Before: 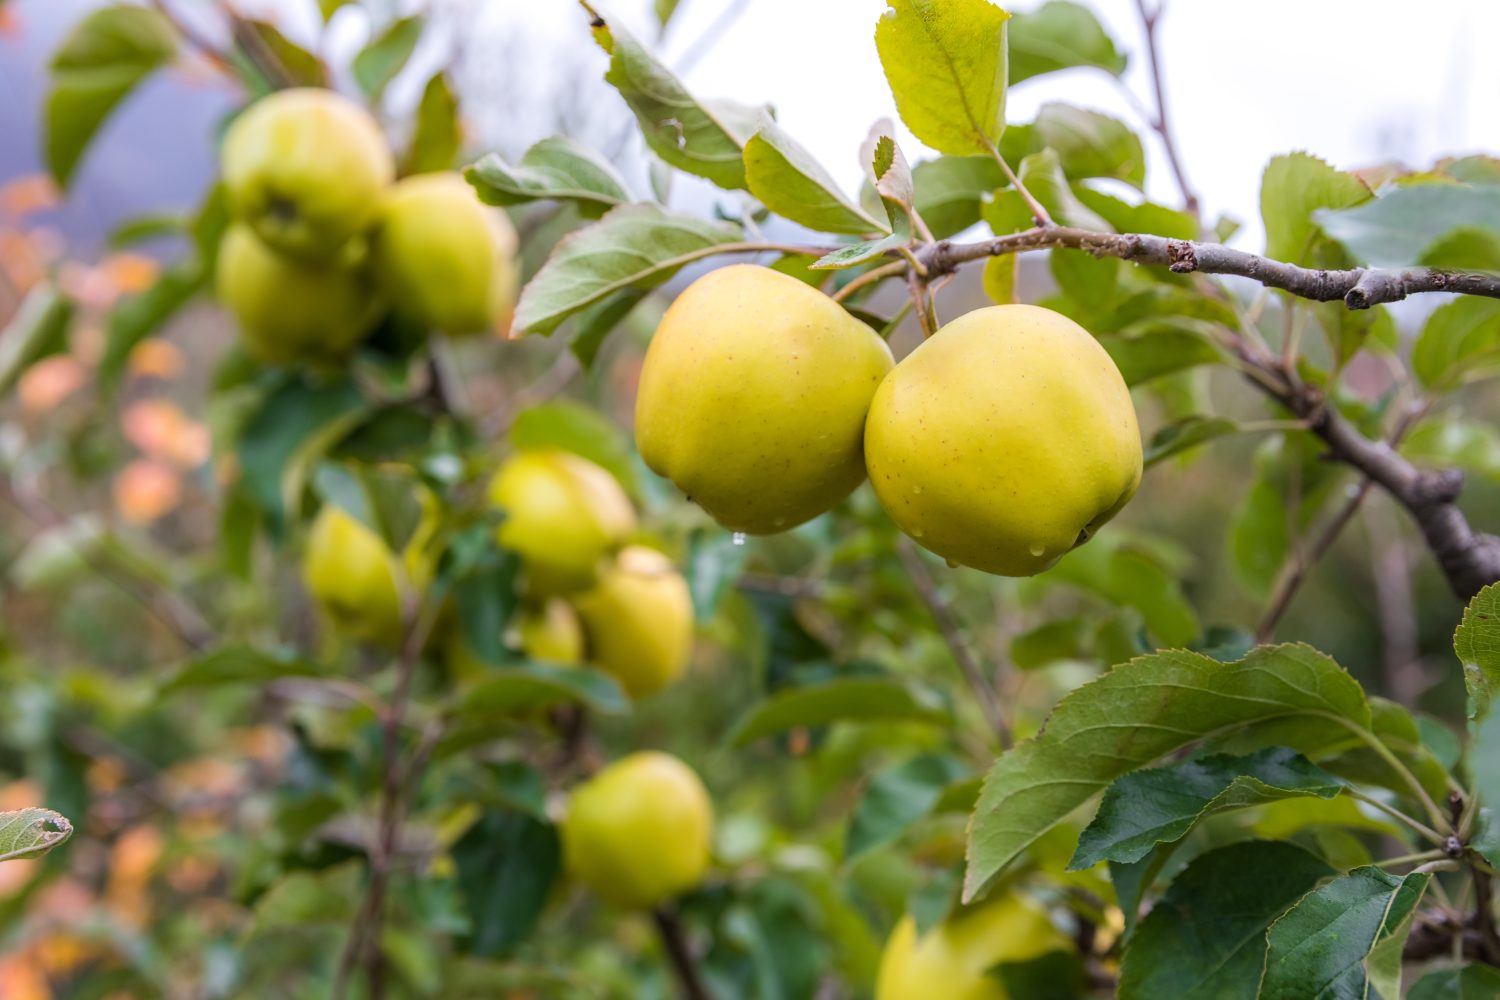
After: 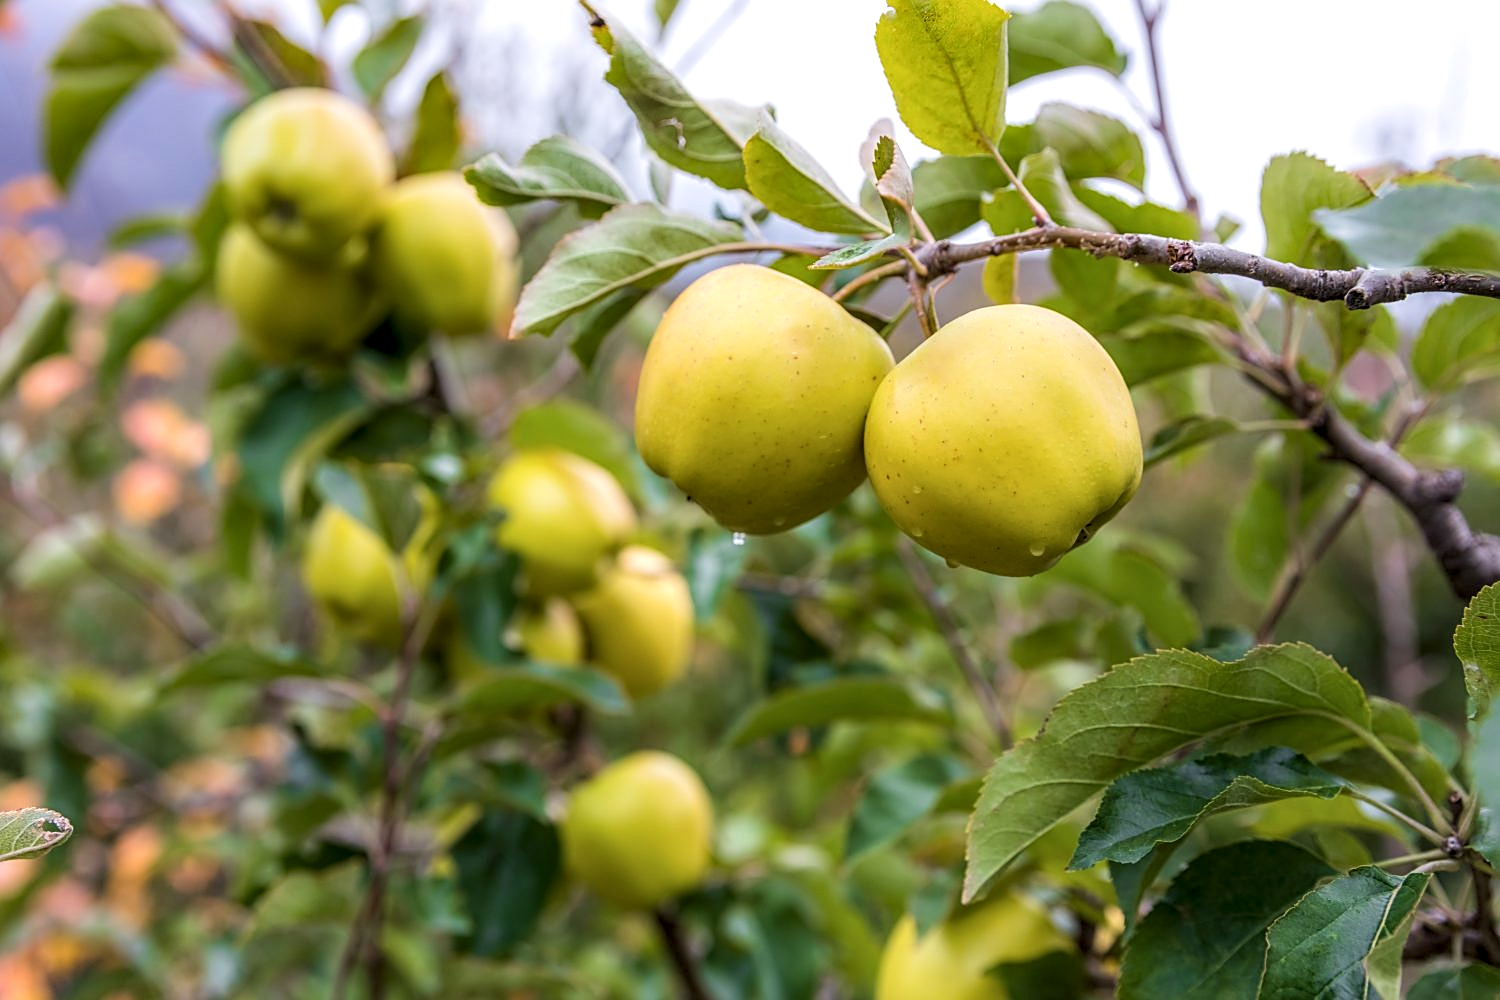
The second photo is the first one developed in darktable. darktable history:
contrast brightness saturation: saturation -0.034
velvia: strength 14.85%
sharpen: on, module defaults
local contrast: detail 130%
